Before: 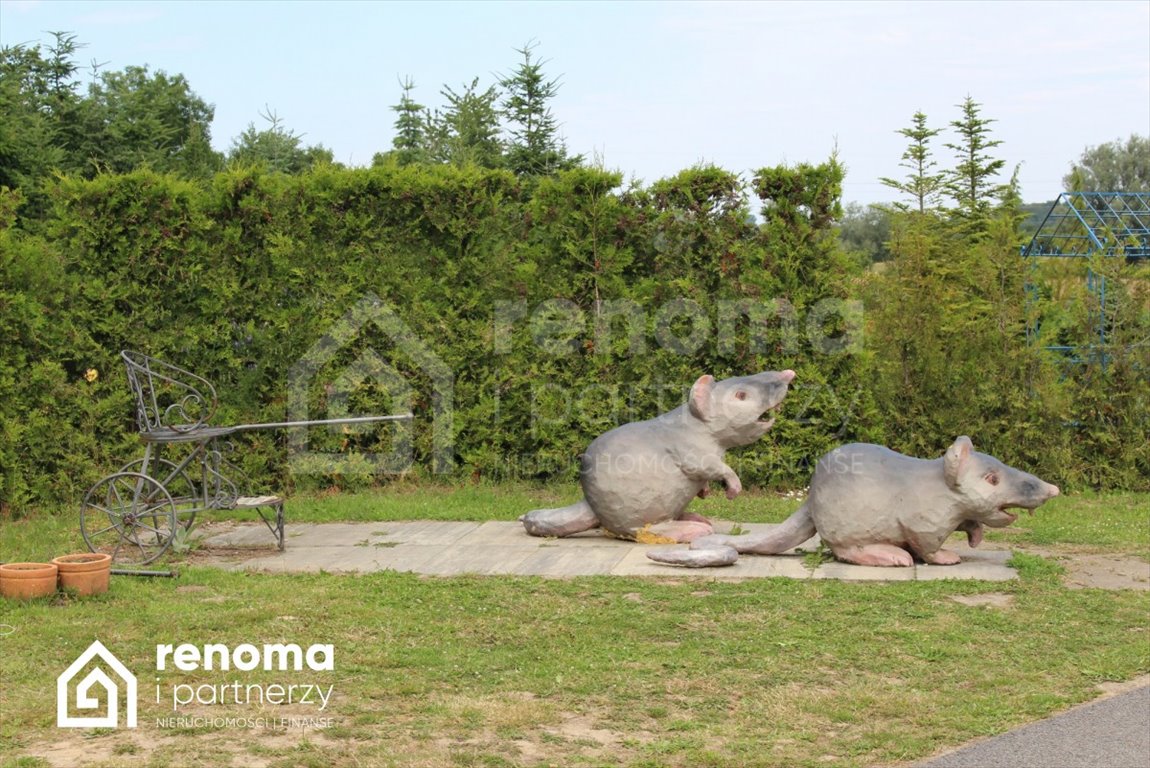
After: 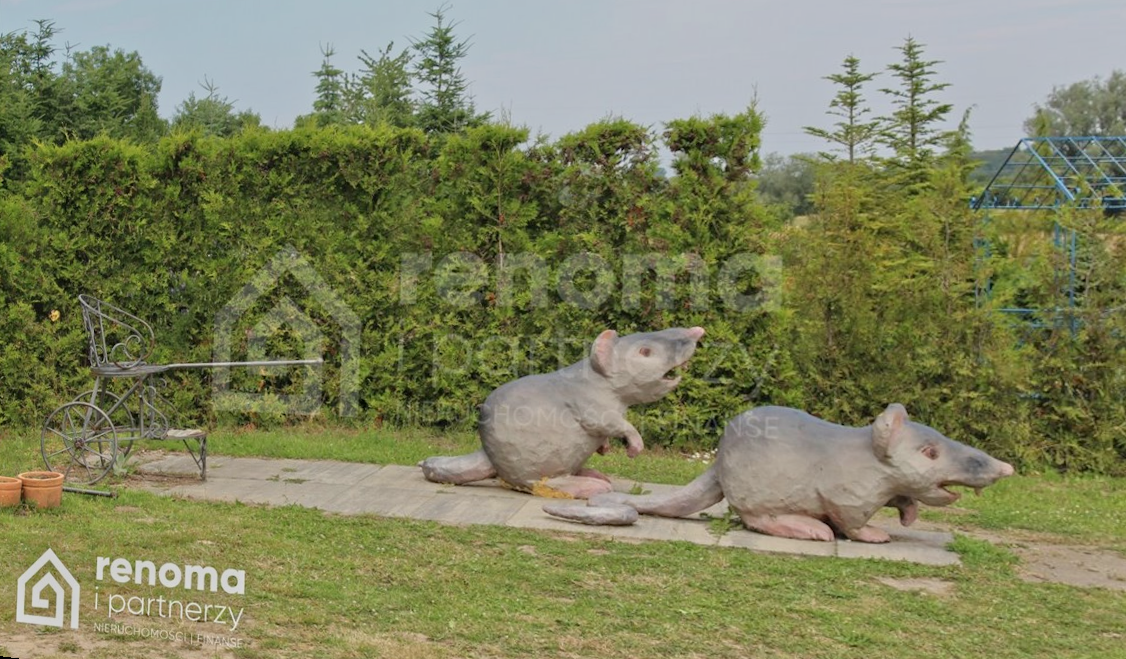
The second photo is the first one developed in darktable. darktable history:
rotate and perspective: rotation 1.69°, lens shift (vertical) -0.023, lens shift (horizontal) -0.291, crop left 0.025, crop right 0.988, crop top 0.092, crop bottom 0.842
shadows and highlights: shadows -12.5, white point adjustment 4, highlights 28.33
tone equalizer: -8 EV -0.002 EV, -7 EV 0.005 EV, -6 EV -0.008 EV, -5 EV 0.007 EV, -4 EV -0.042 EV, -3 EV -0.233 EV, -2 EV -0.662 EV, -1 EV -0.983 EV, +0 EV -0.969 EV, smoothing diameter 2%, edges refinement/feathering 20, mask exposure compensation -1.57 EV, filter diffusion 5
